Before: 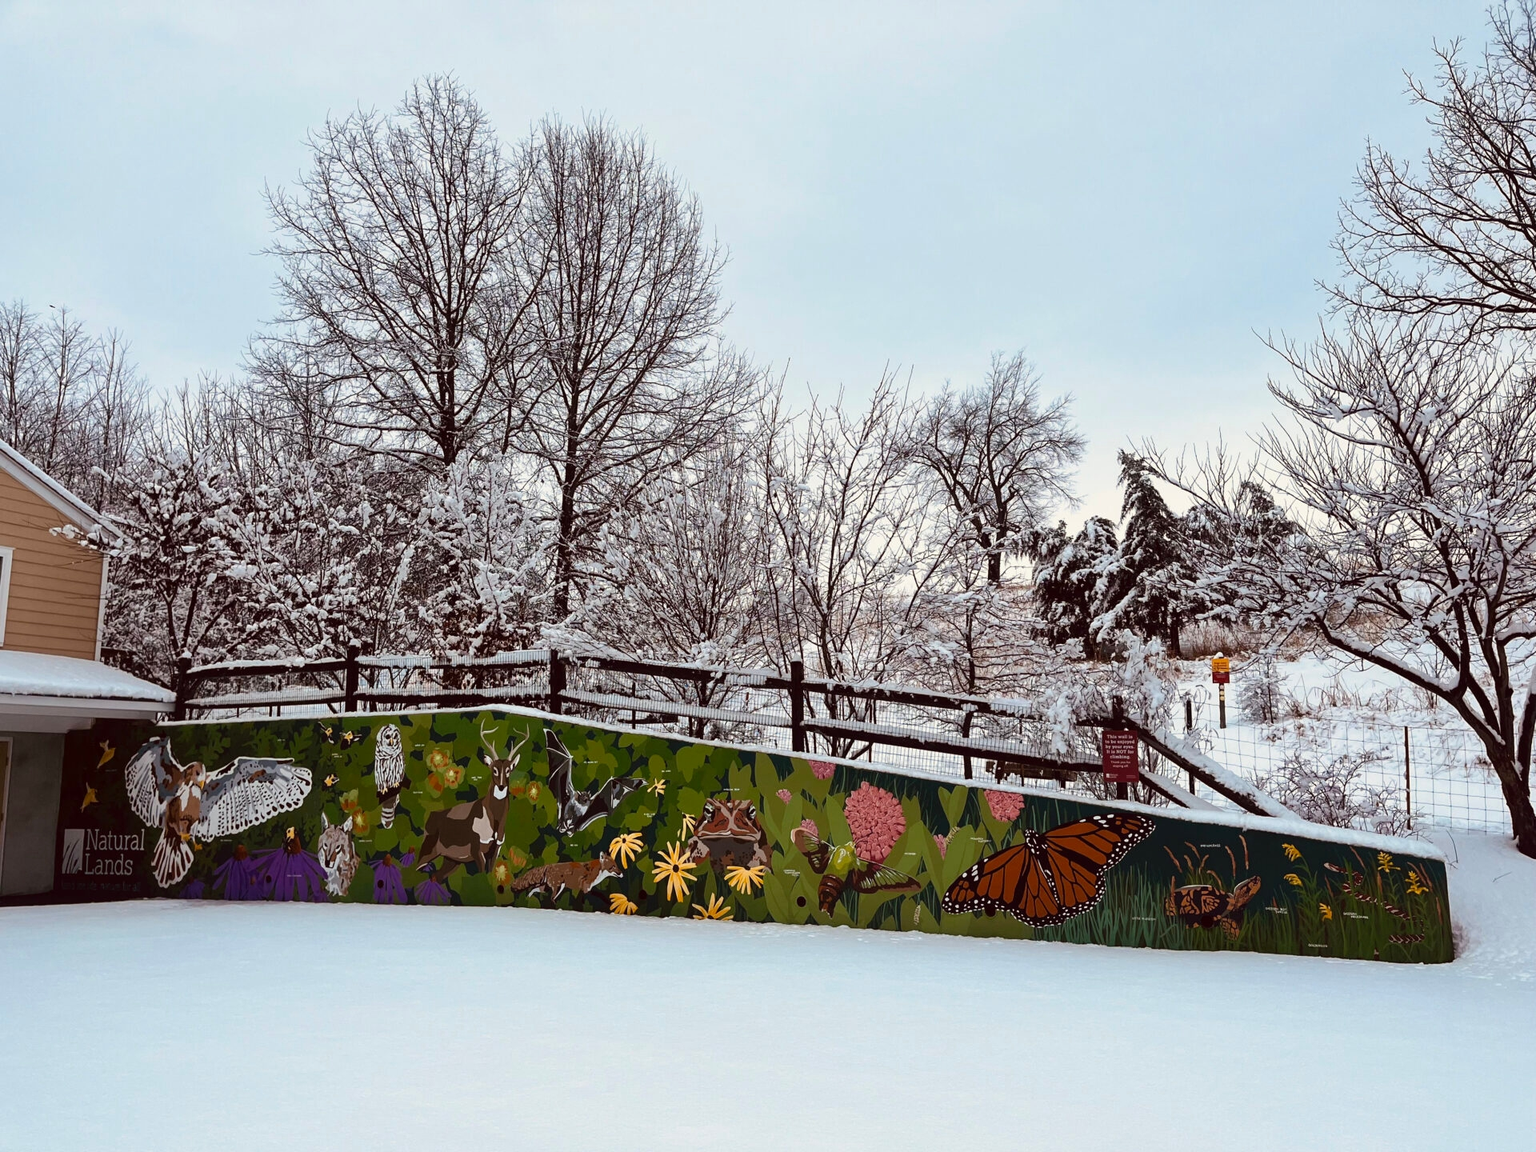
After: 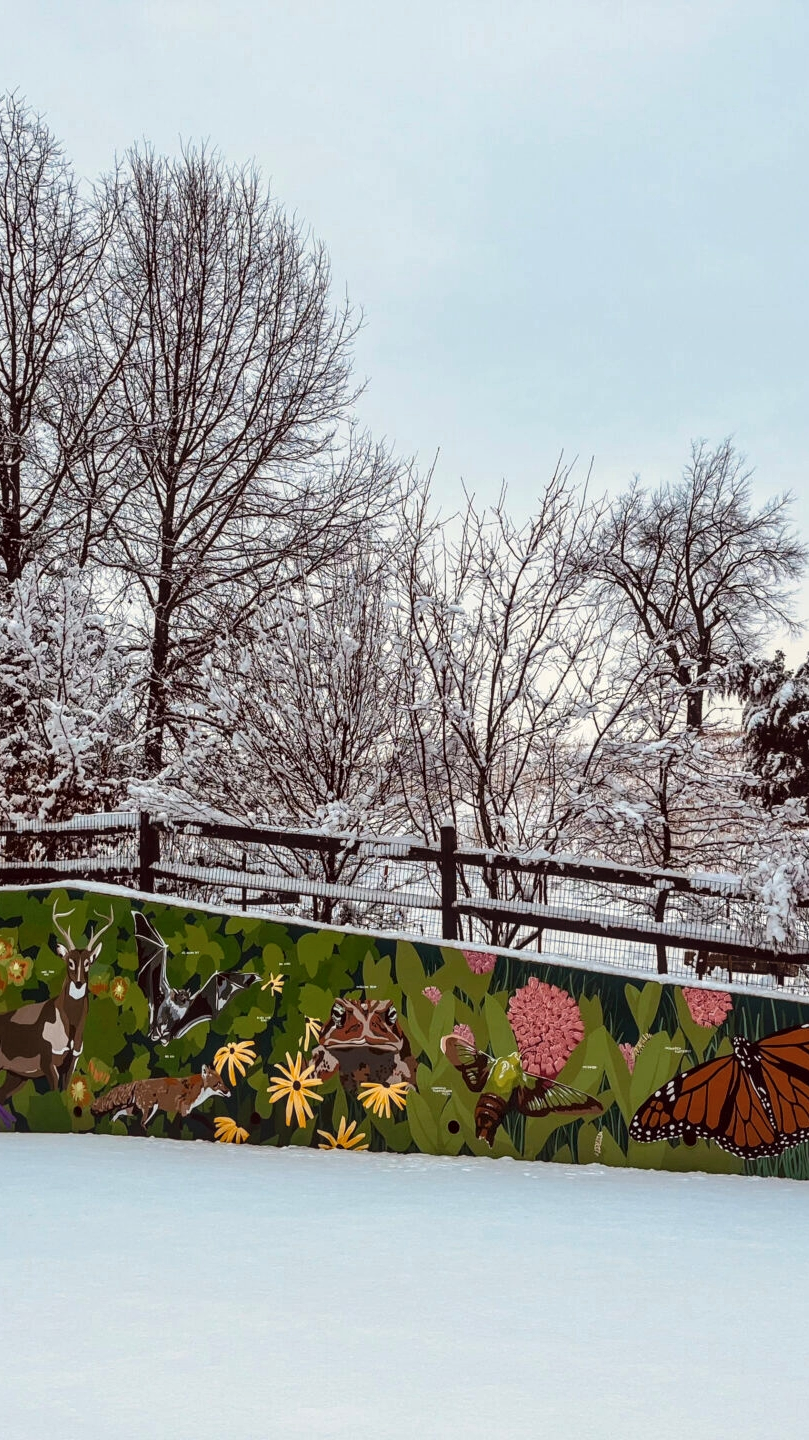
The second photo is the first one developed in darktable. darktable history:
crop: left 28.583%, right 29.231%
local contrast: on, module defaults
